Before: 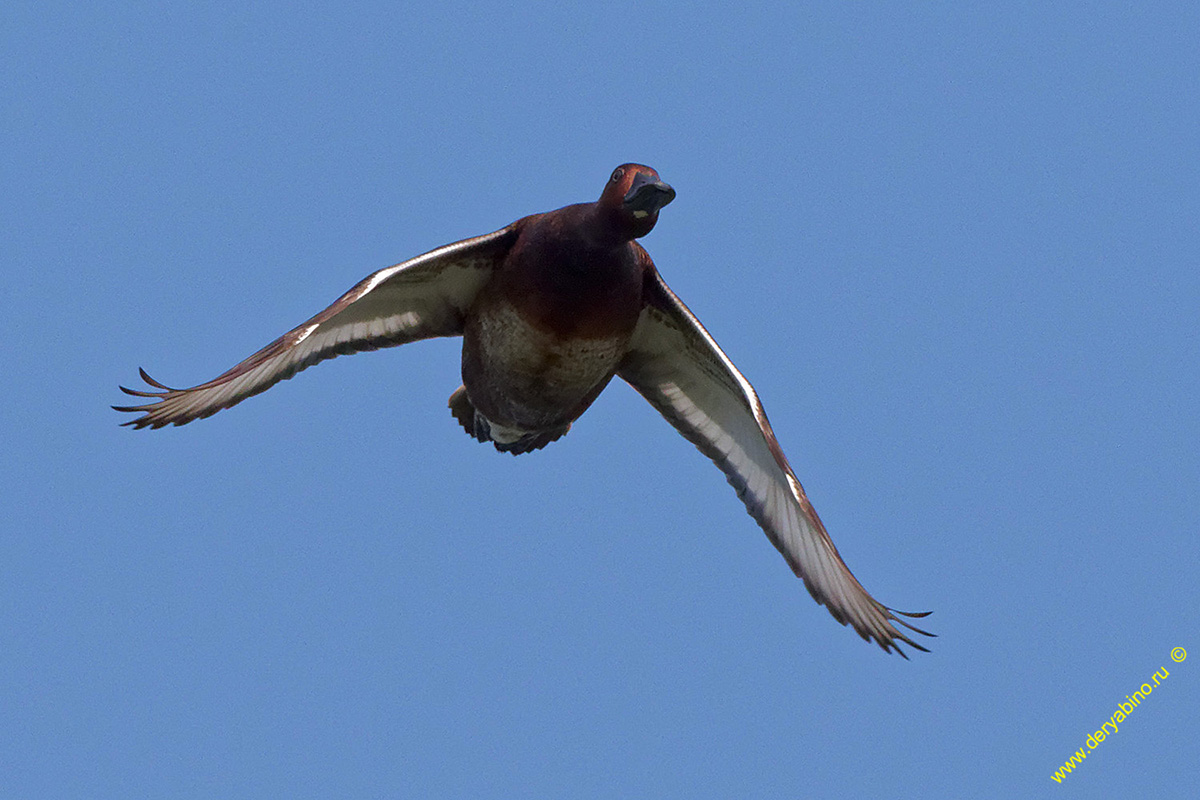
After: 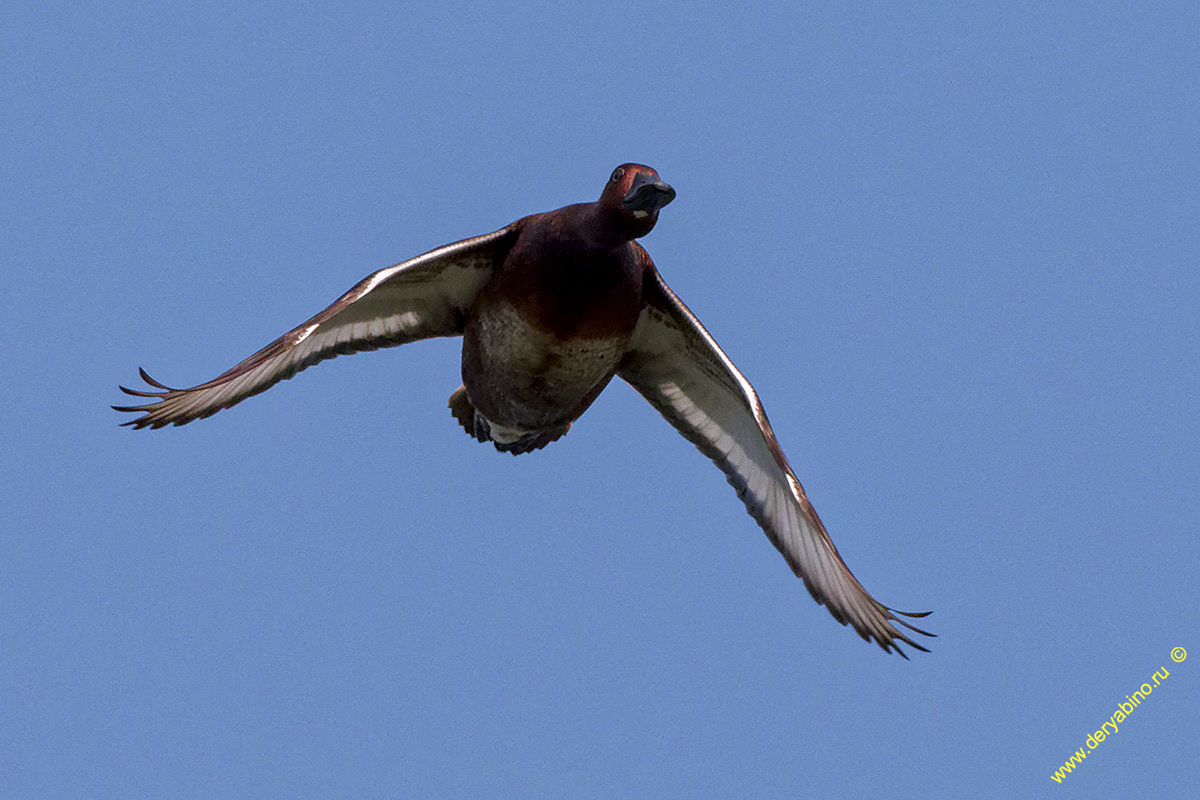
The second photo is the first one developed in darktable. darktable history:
exposure: exposure -0.011 EV, compensate highlight preservation false
color correction: highlights a* 3.13, highlights b* -1.17, shadows a* -0.078, shadows b* 2.07, saturation 0.975
local contrast: detail 130%
